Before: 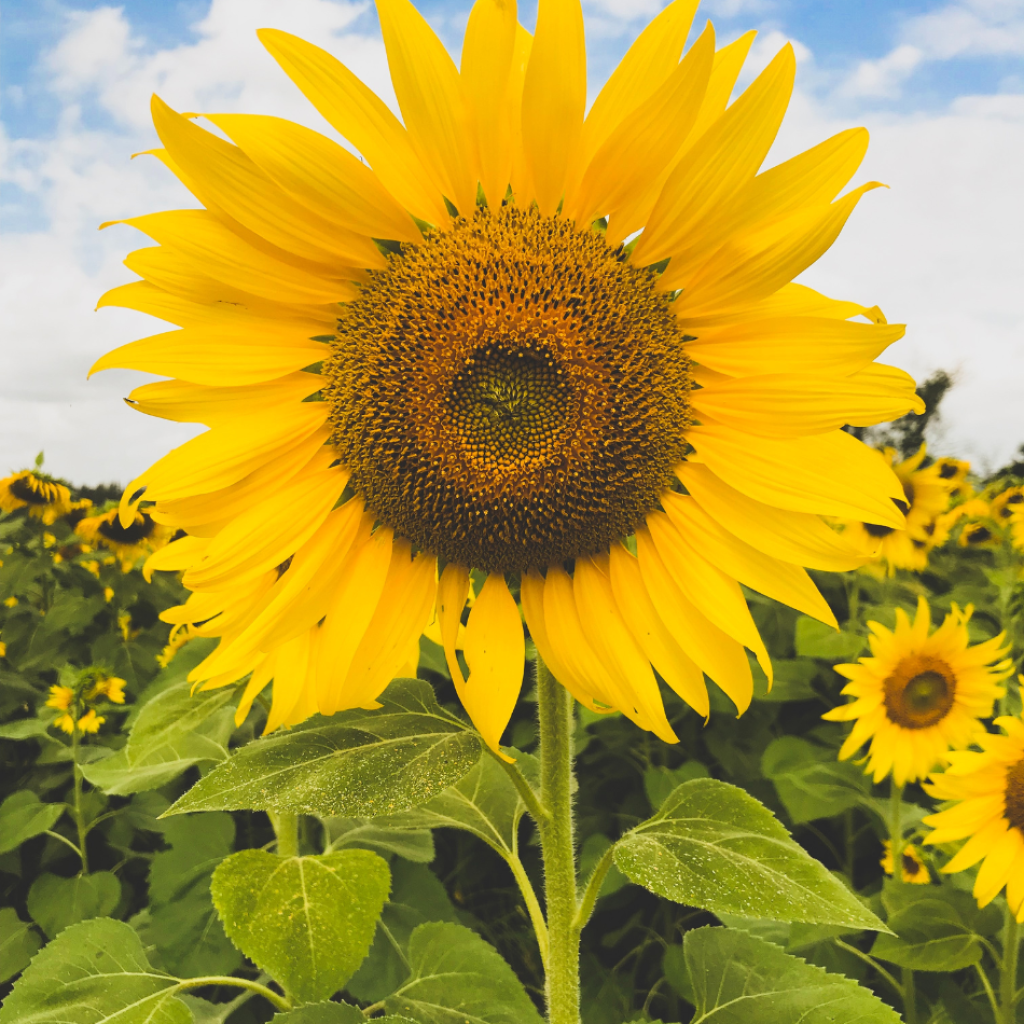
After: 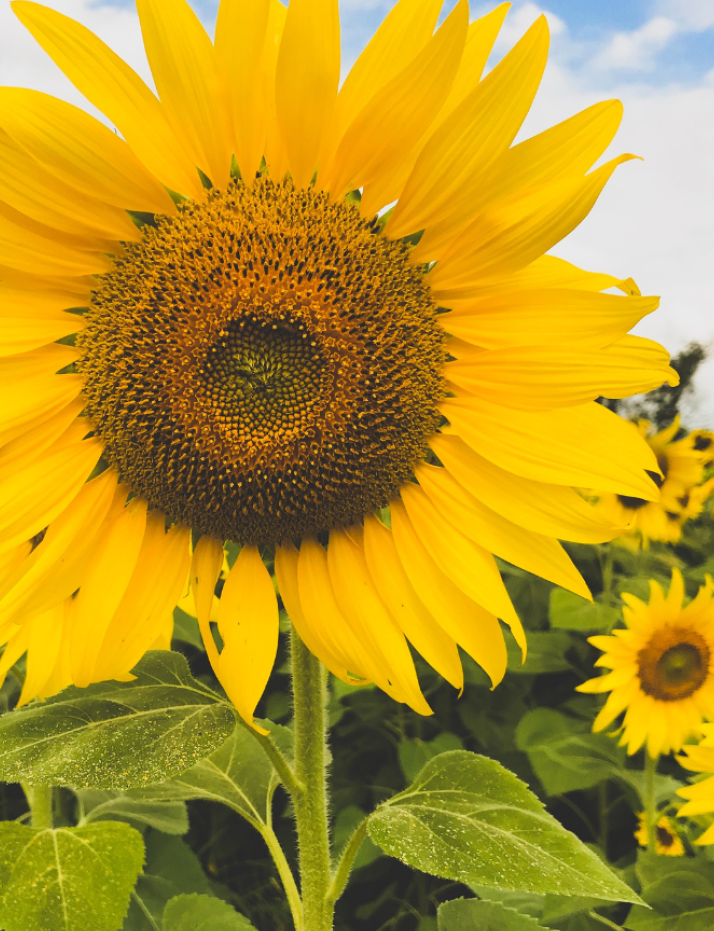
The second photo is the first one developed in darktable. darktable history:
crop and rotate: left 24.036%, top 2.823%, right 6.214%, bottom 6.249%
